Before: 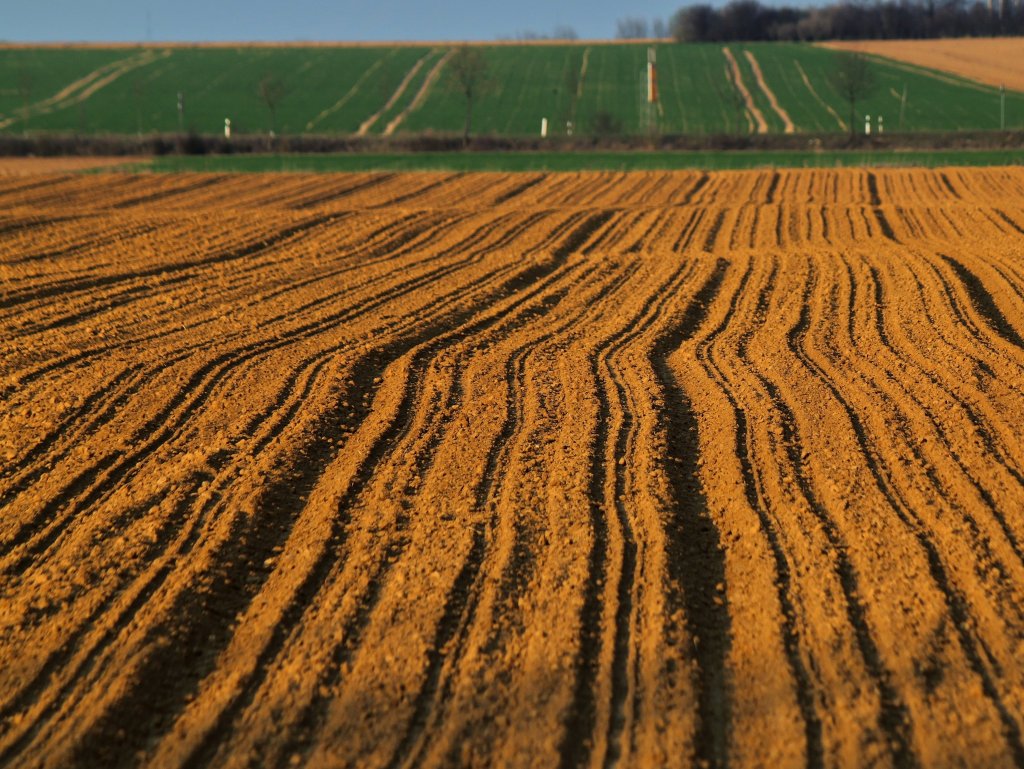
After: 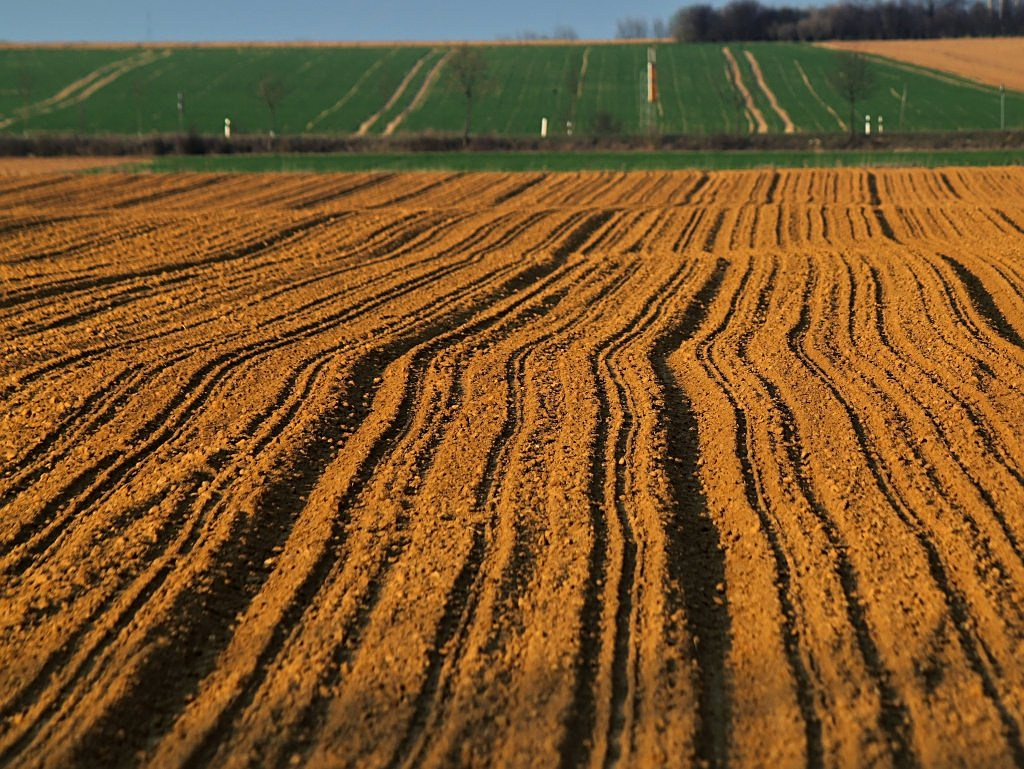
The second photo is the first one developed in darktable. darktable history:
sharpen: on, module defaults
color correction: highlights b* -0.002, saturation 0.987
